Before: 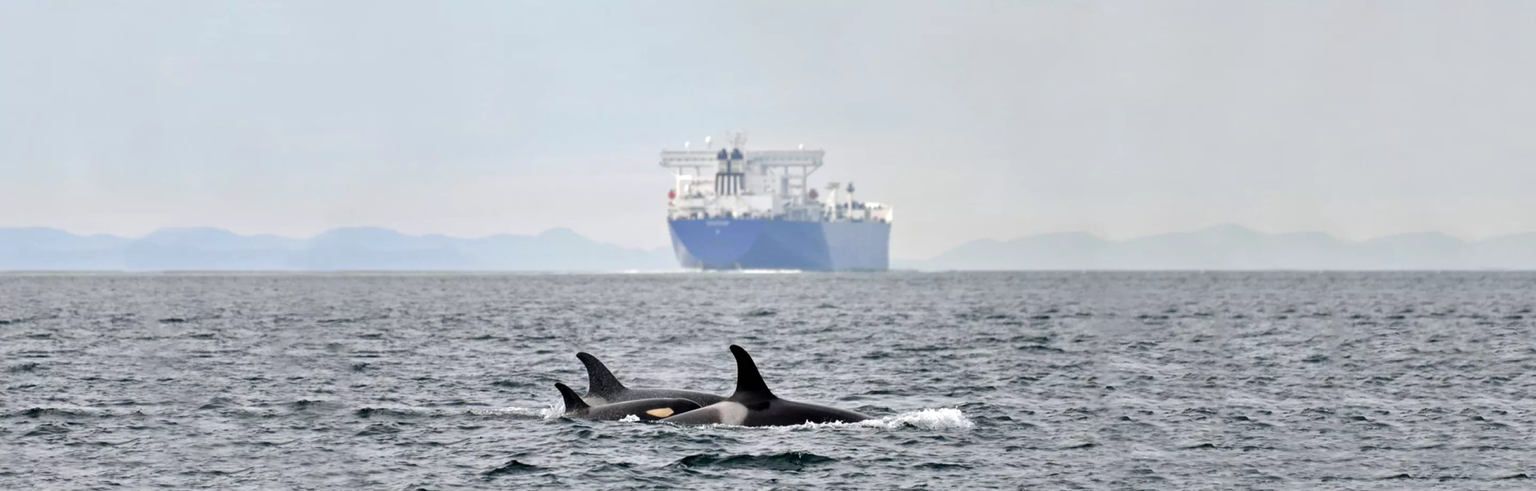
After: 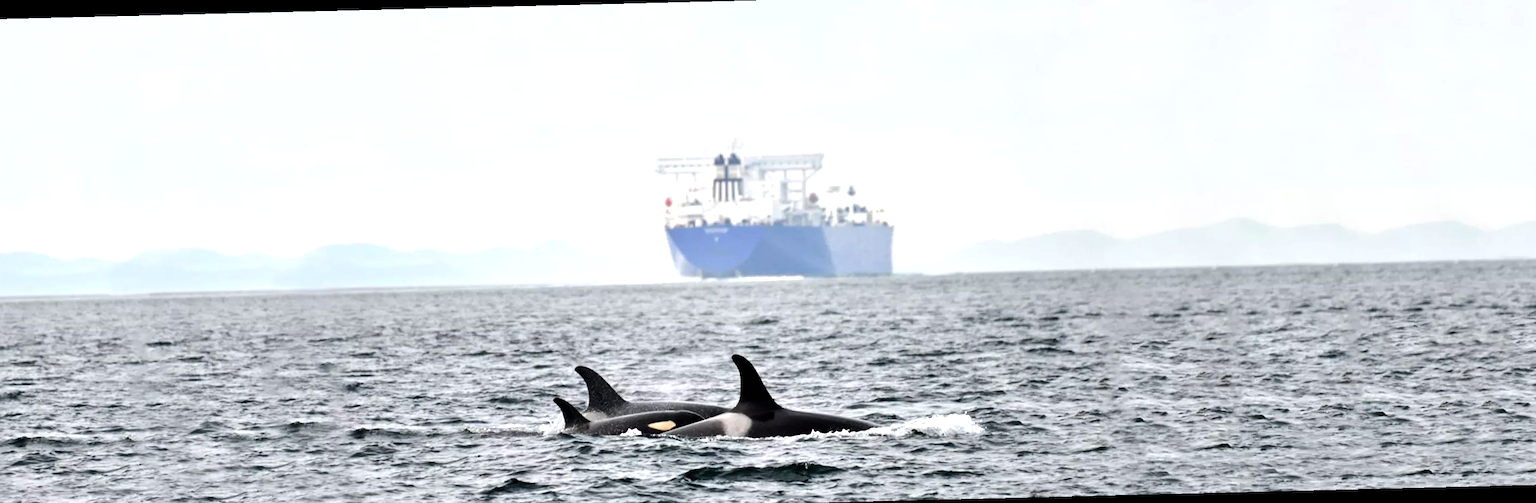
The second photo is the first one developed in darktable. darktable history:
tone equalizer: -8 EV -0.75 EV, -7 EV -0.7 EV, -6 EV -0.6 EV, -5 EV -0.4 EV, -3 EV 0.4 EV, -2 EV 0.6 EV, -1 EV 0.7 EV, +0 EV 0.75 EV, edges refinement/feathering 500, mask exposure compensation -1.57 EV, preserve details no
rotate and perspective: rotation -1.42°, crop left 0.016, crop right 0.984, crop top 0.035, crop bottom 0.965
